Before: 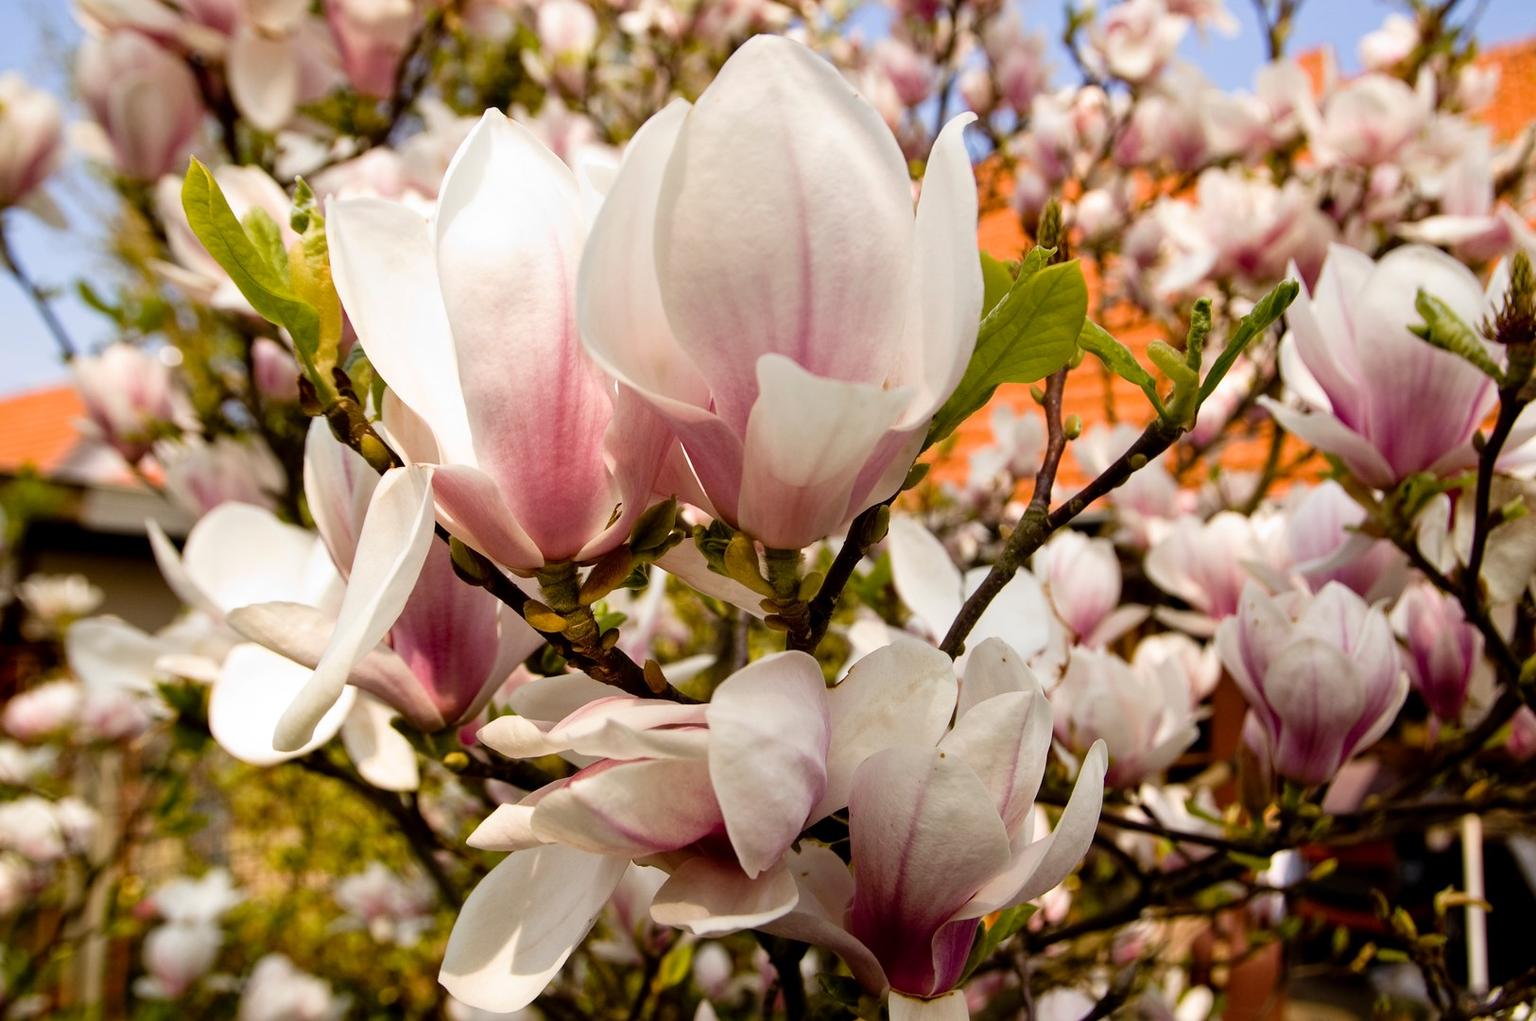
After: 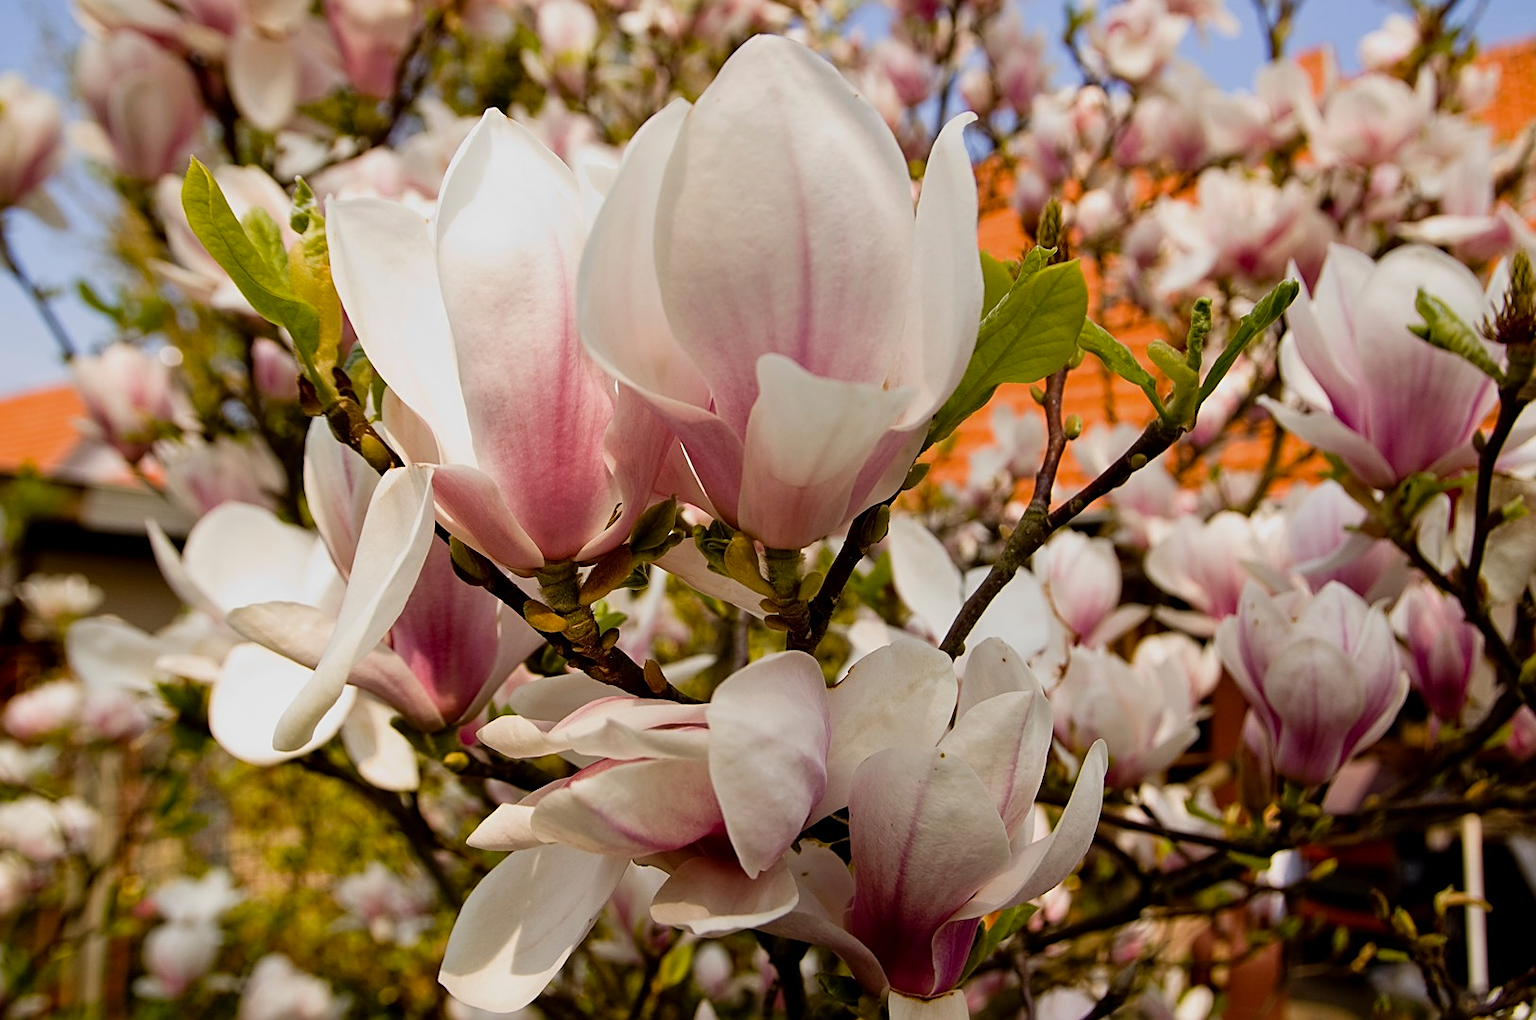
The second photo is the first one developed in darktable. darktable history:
sharpen: on, module defaults
shadows and highlights: radius 121.13, shadows 21.4, white point adjustment -9.72, highlights -14.39, soften with gaussian
